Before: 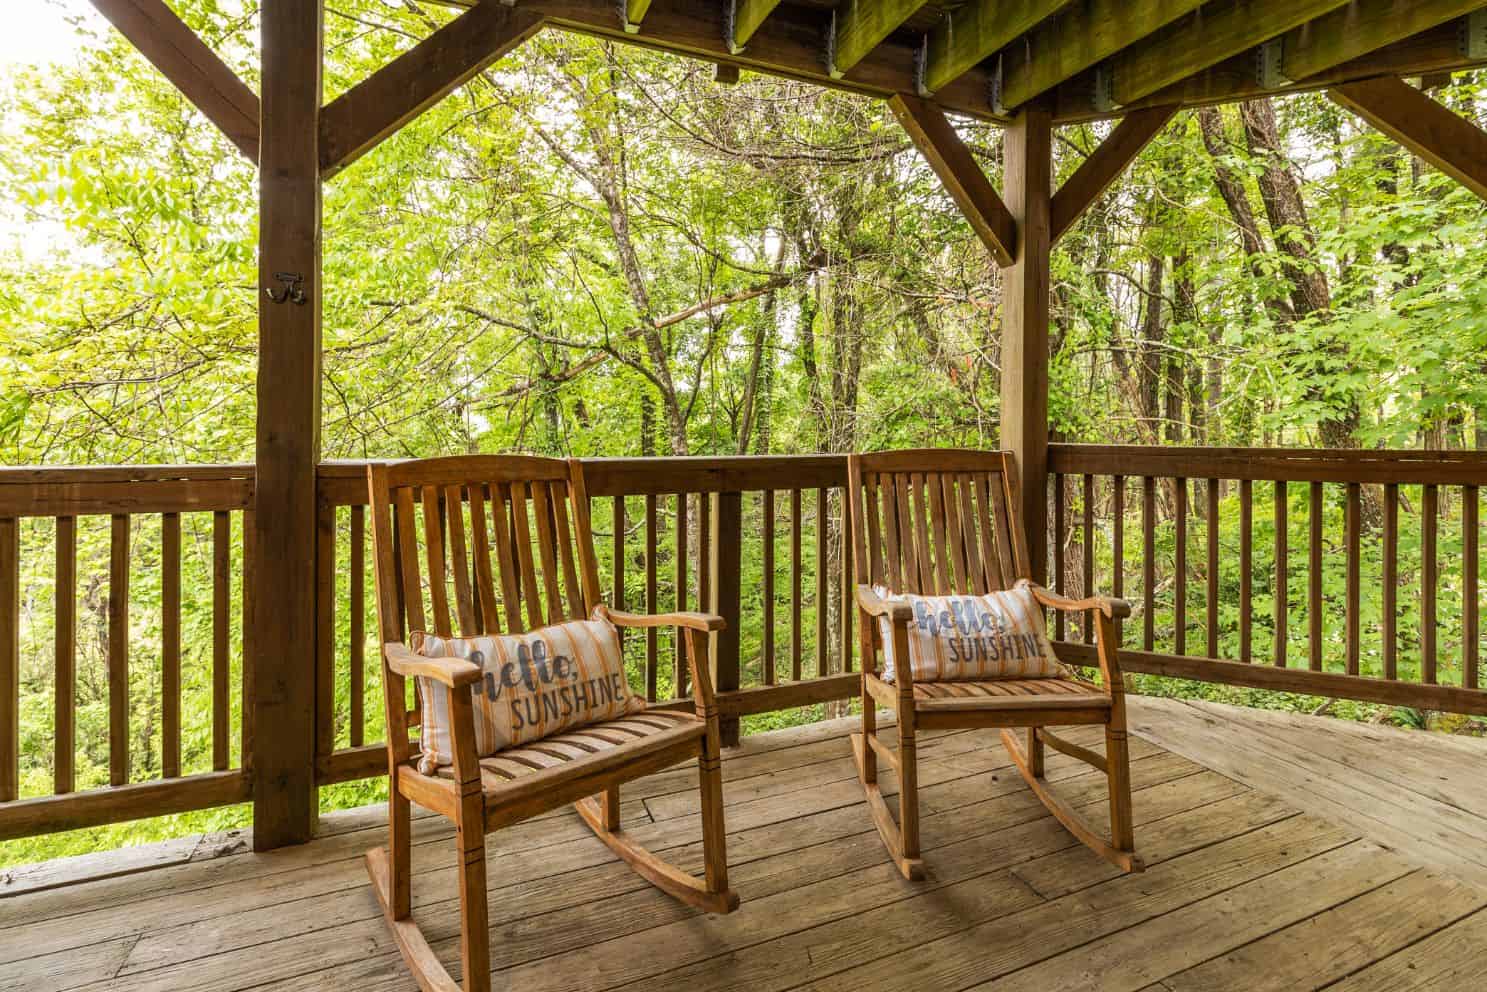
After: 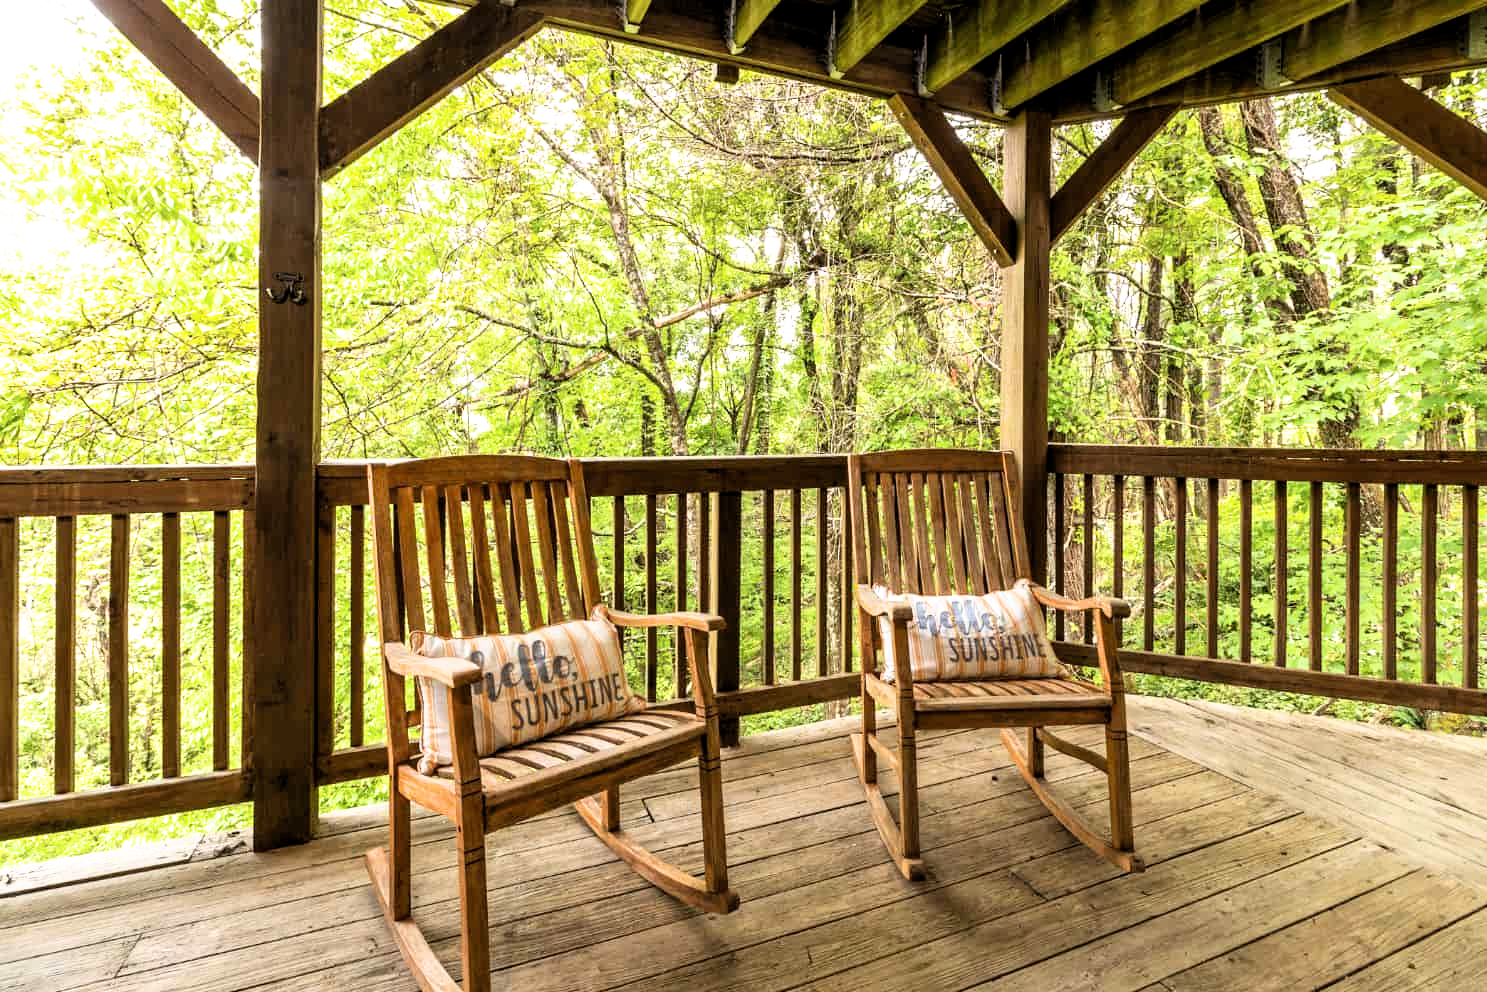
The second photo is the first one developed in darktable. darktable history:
filmic rgb: black relative exposure -6.28 EV, white relative exposure 2.79 EV, target black luminance 0%, hardness 4.56, latitude 67.95%, contrast 1.283, shadows ↔ highlights balance -3.48%, iterations of high-quality reconstruction 0
exposure: black level correction 0, exposure 0.596 EV, compensate highlight preservation false
